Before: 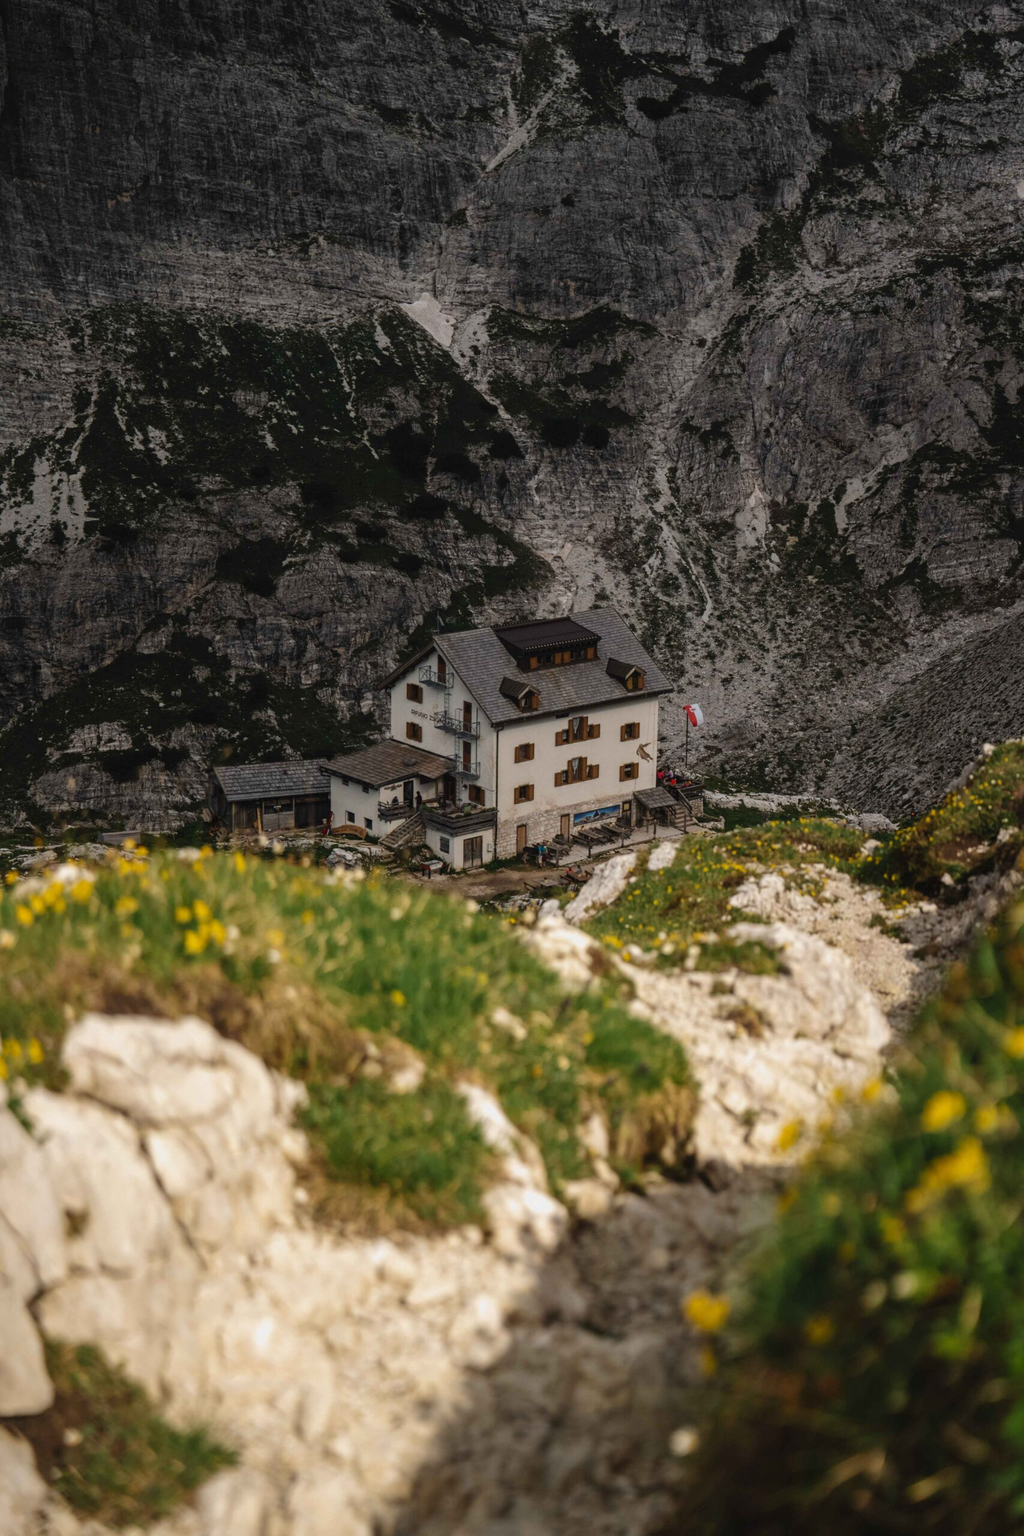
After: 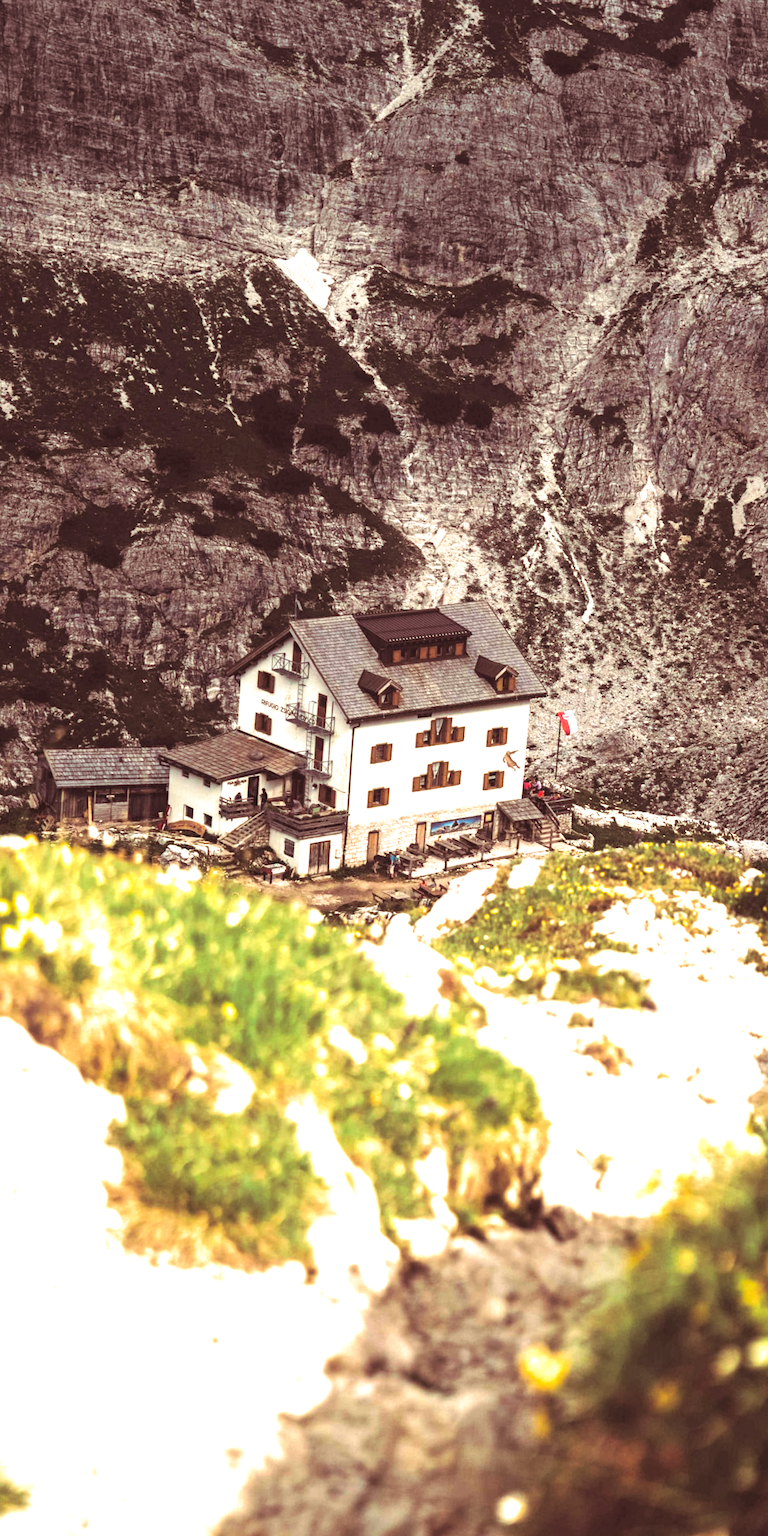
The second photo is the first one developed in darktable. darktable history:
crop and rotate: angle -3.27°, left 14.277%, top 0.028%, right 10.766%, bottom 0.028%
exposure: black level correction 0, exposure 2.088 EV, compensate exposure bias true, compensate highlight preservation false
white balance: red 1.045, blue 0.932
split-toning: shadows › hue 360°
